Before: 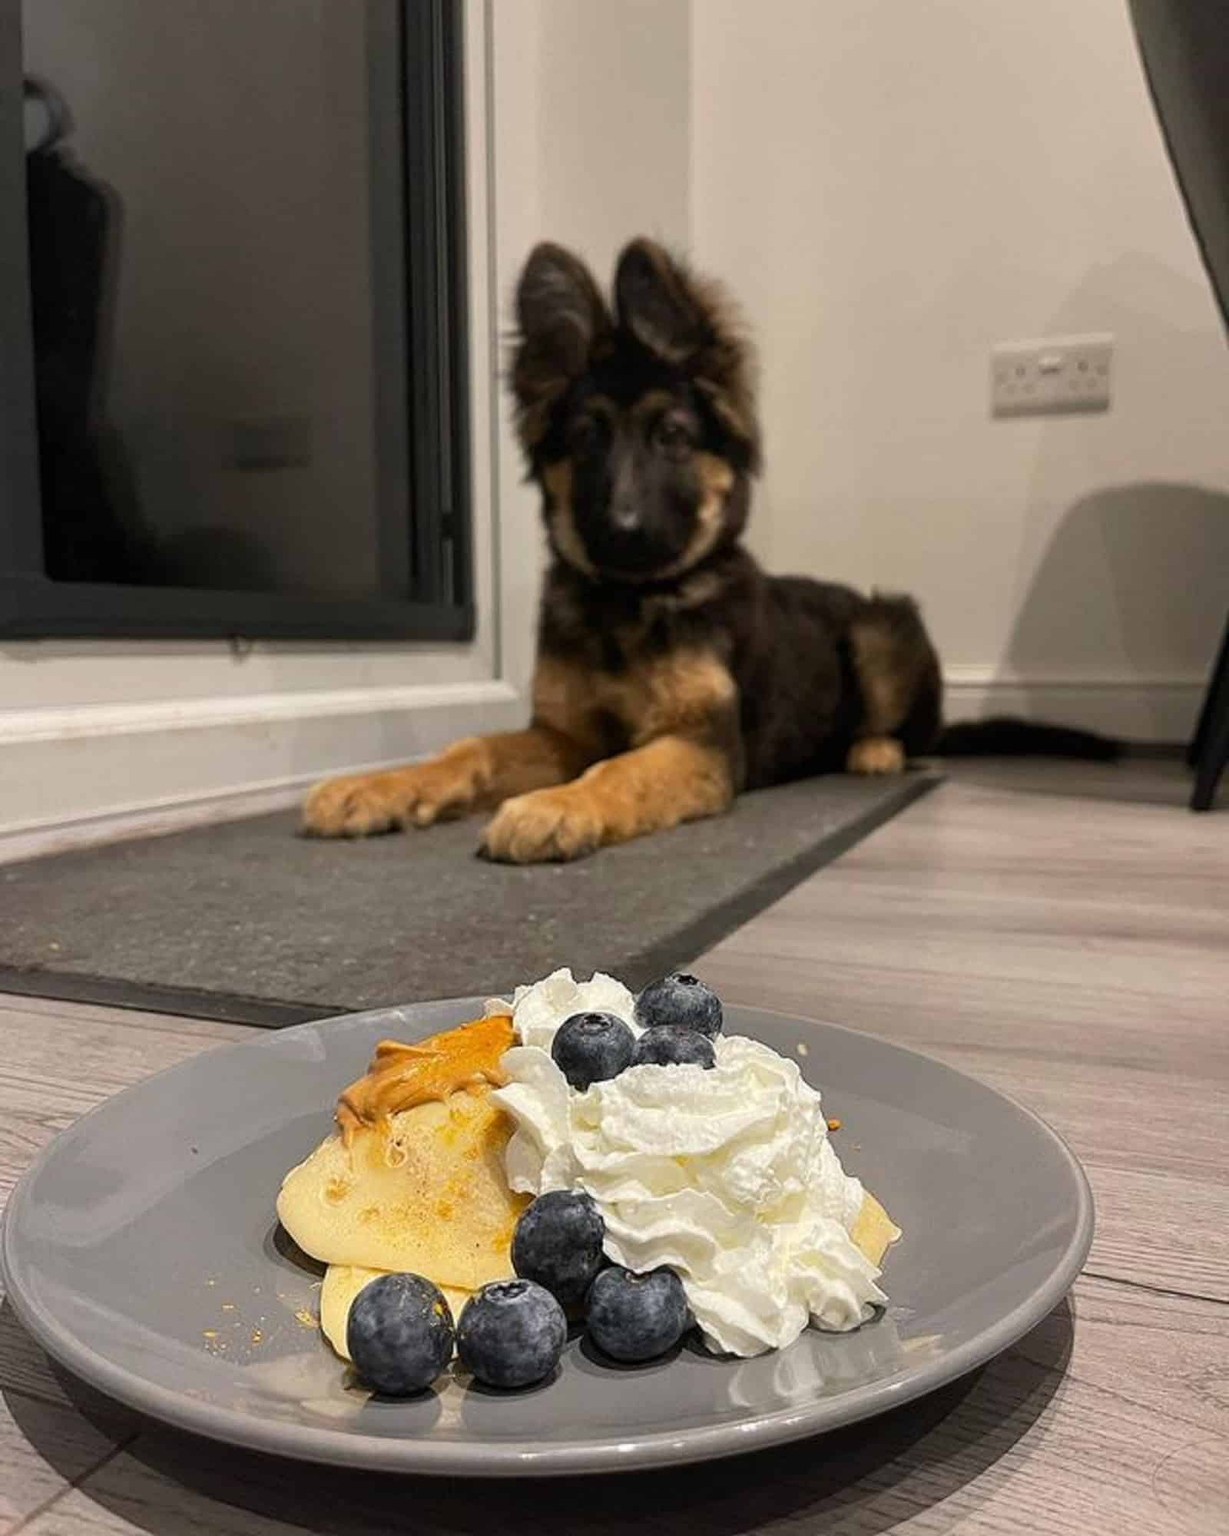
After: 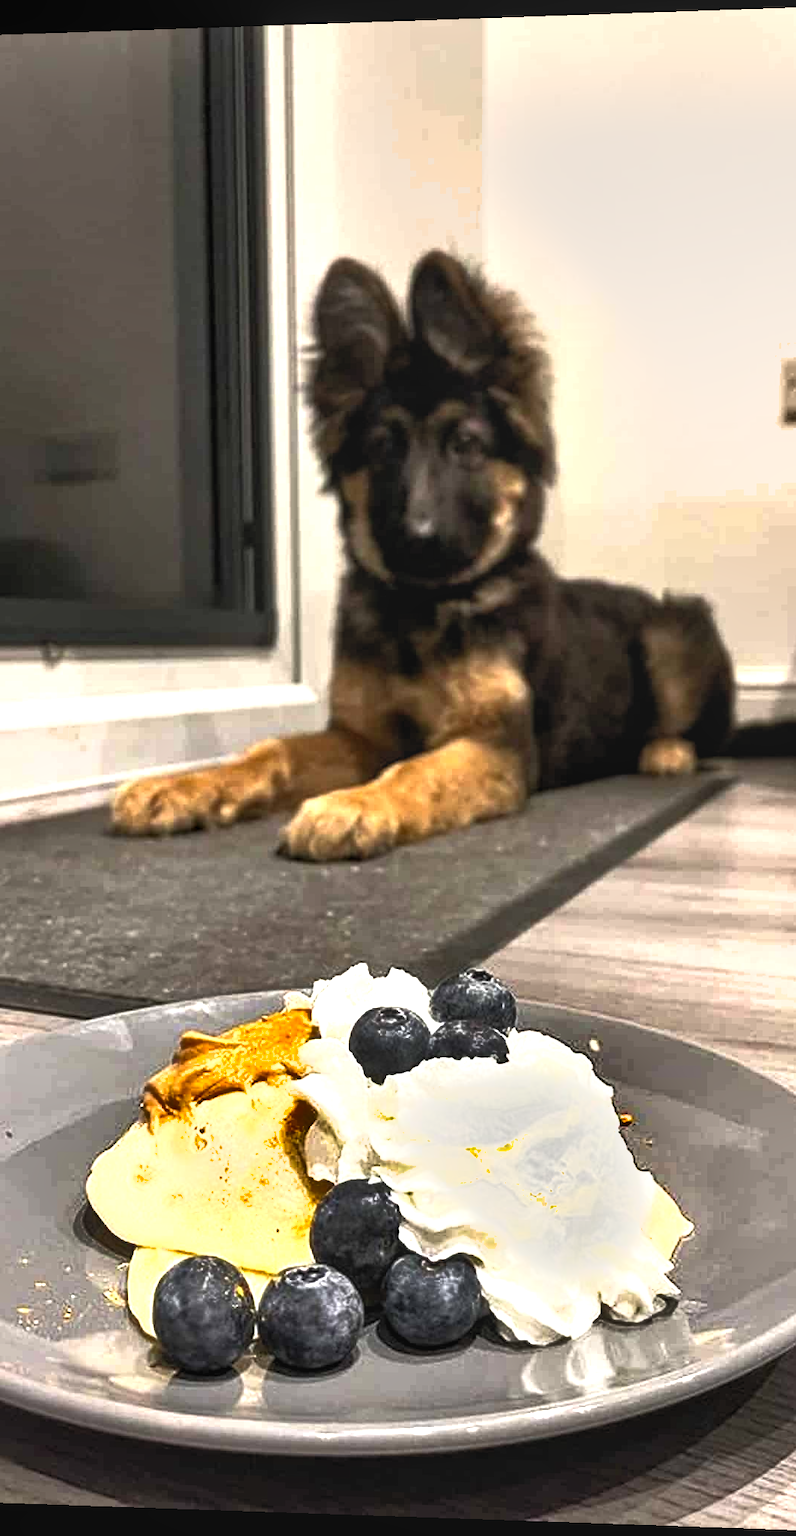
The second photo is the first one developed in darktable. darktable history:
white balance: emerald 1
rotate and perspective: lens shift (horizontal) -0.055, automatic cropping off
local contrast: detail 110%
levels: levels [0.026, 0.507, 0.987]
crop and rotate: left 14.436%, right 18.898%
shadows and highlights: soften with gaussian
exposure: exposure 1.25 EV, compensate exposure bias true, compensate highlight preservation false
rgb curve: curves: ch0 [(0, 0) (0.415, 0.237) (1, 1)]
